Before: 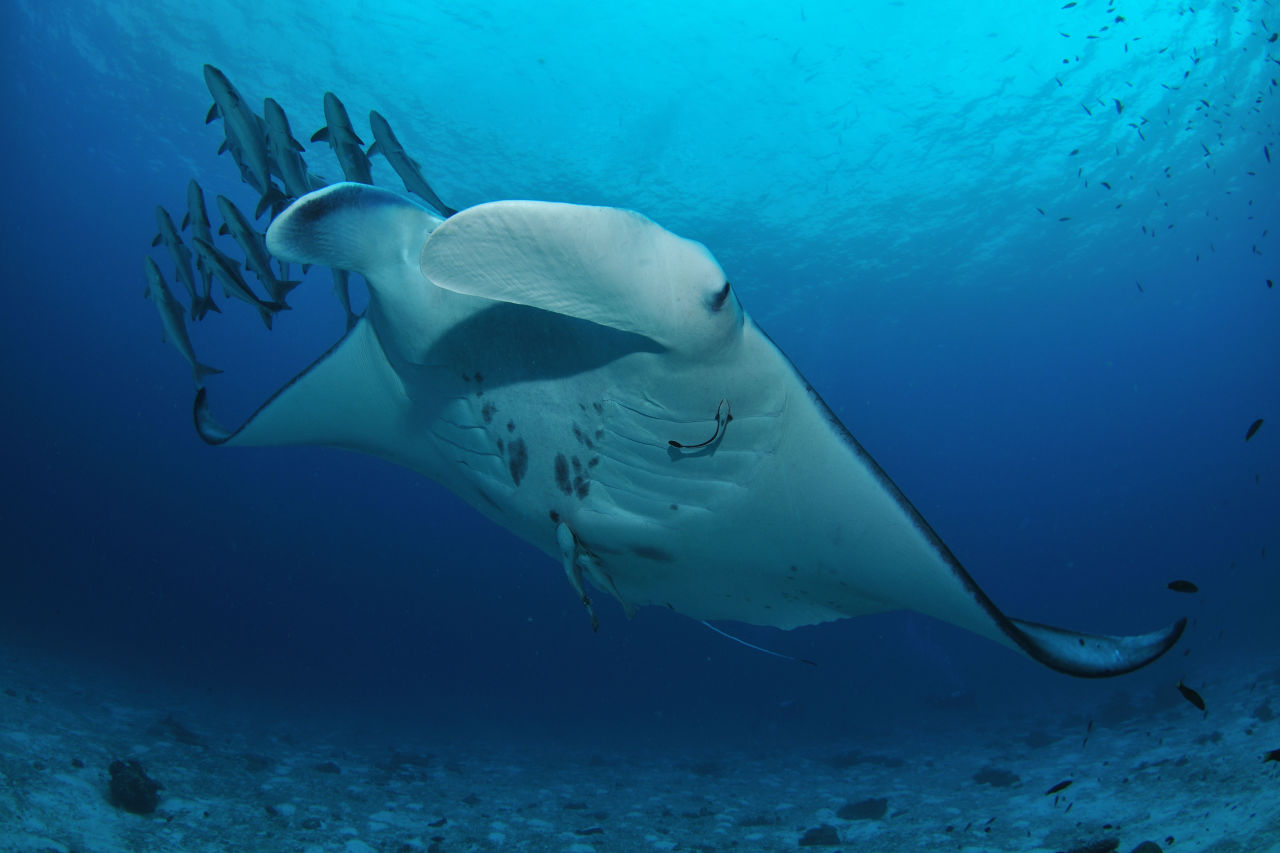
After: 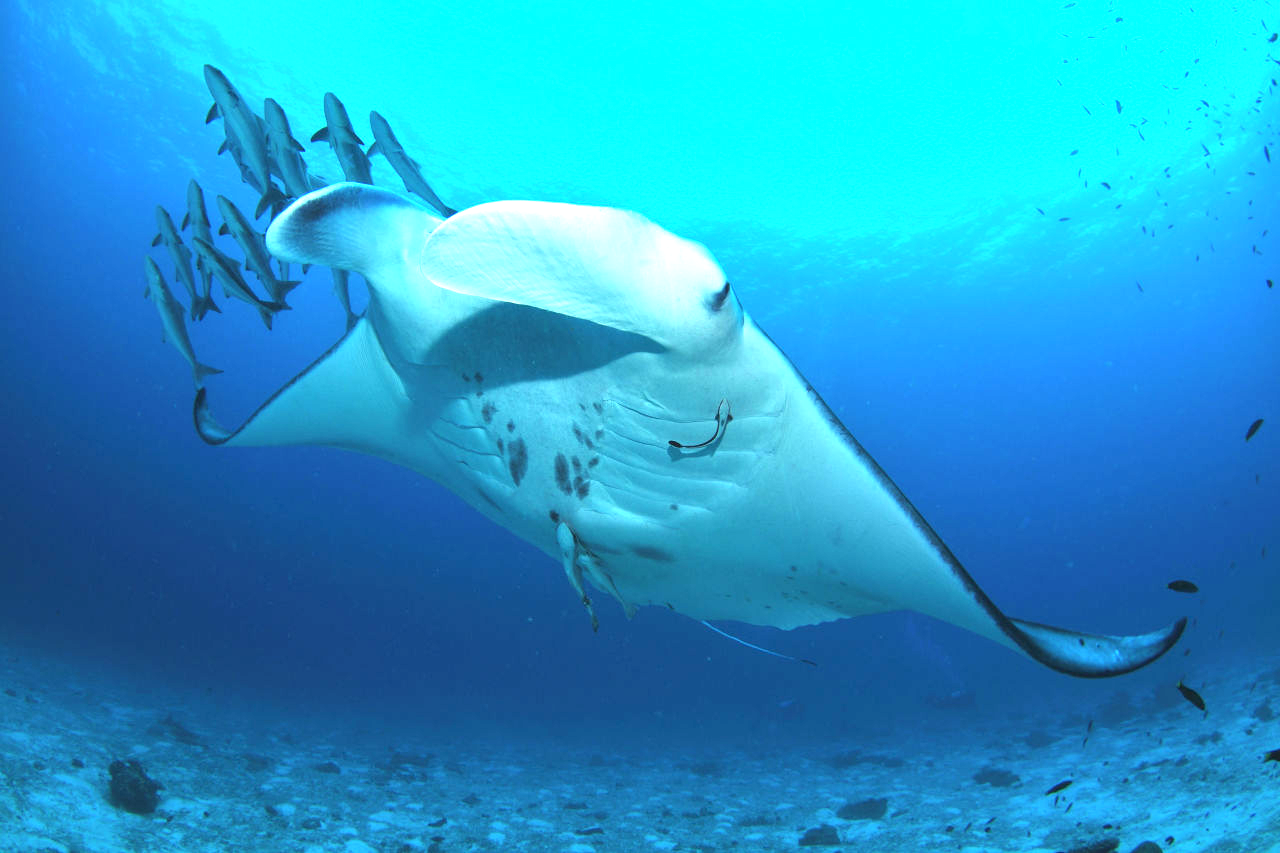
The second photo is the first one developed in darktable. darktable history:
exposure: black level correction 0, exposure 1.743 EV, compensate highlight preservation false
